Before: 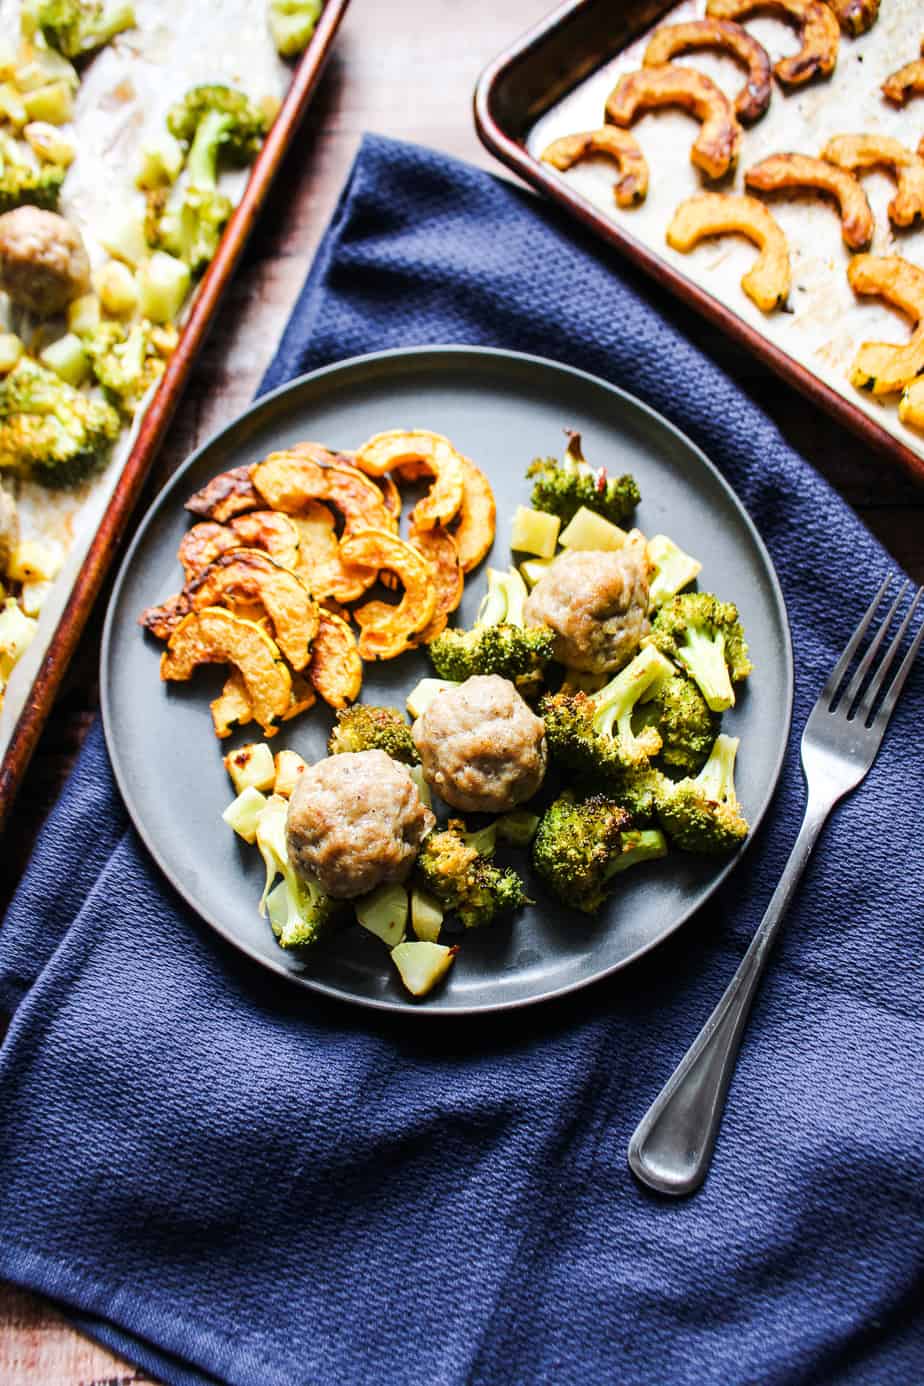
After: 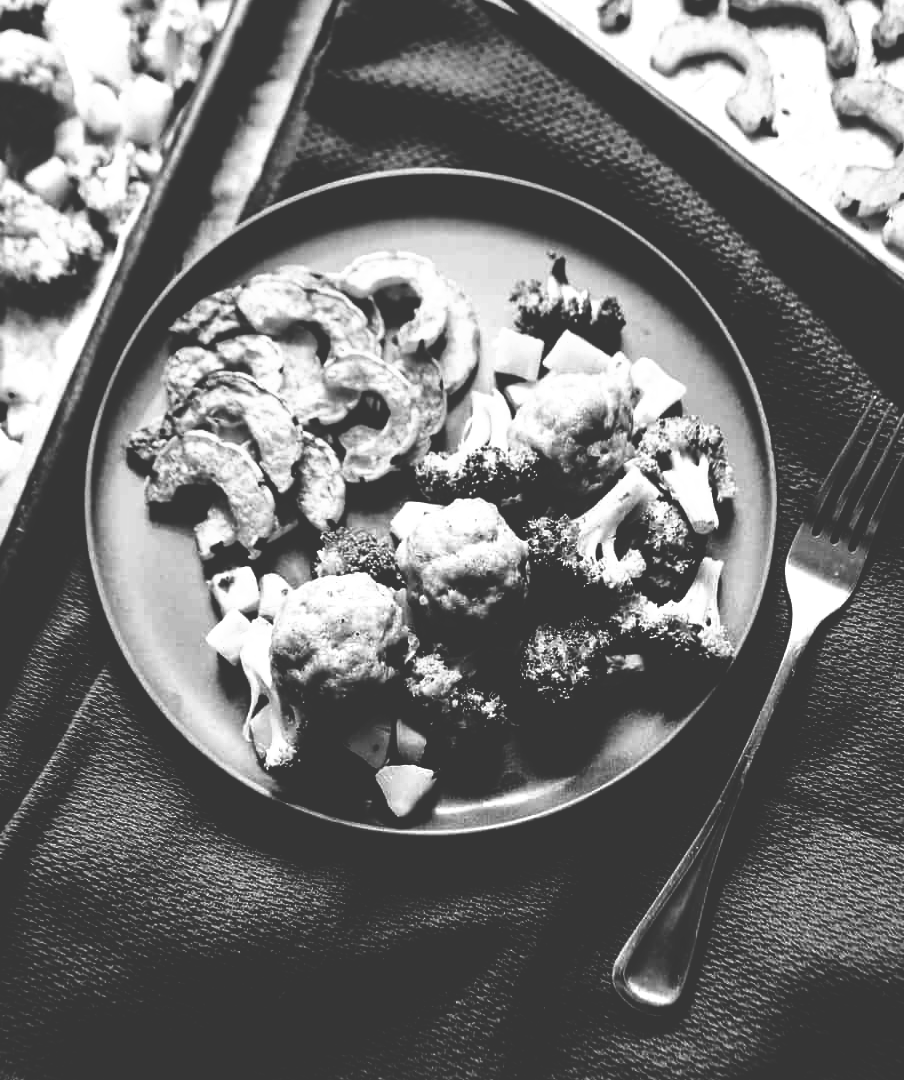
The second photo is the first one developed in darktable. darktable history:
crop and rotate: left 1.814%, top 12.818%, right 0.25%, bottom 9.225%
base curve: curves: ch0 [(0, 0.036) (0.083, 0.04) (0.804, 1)], preserve colors none
monochrome: a 32, b 64, size 2.3, highlights 1
